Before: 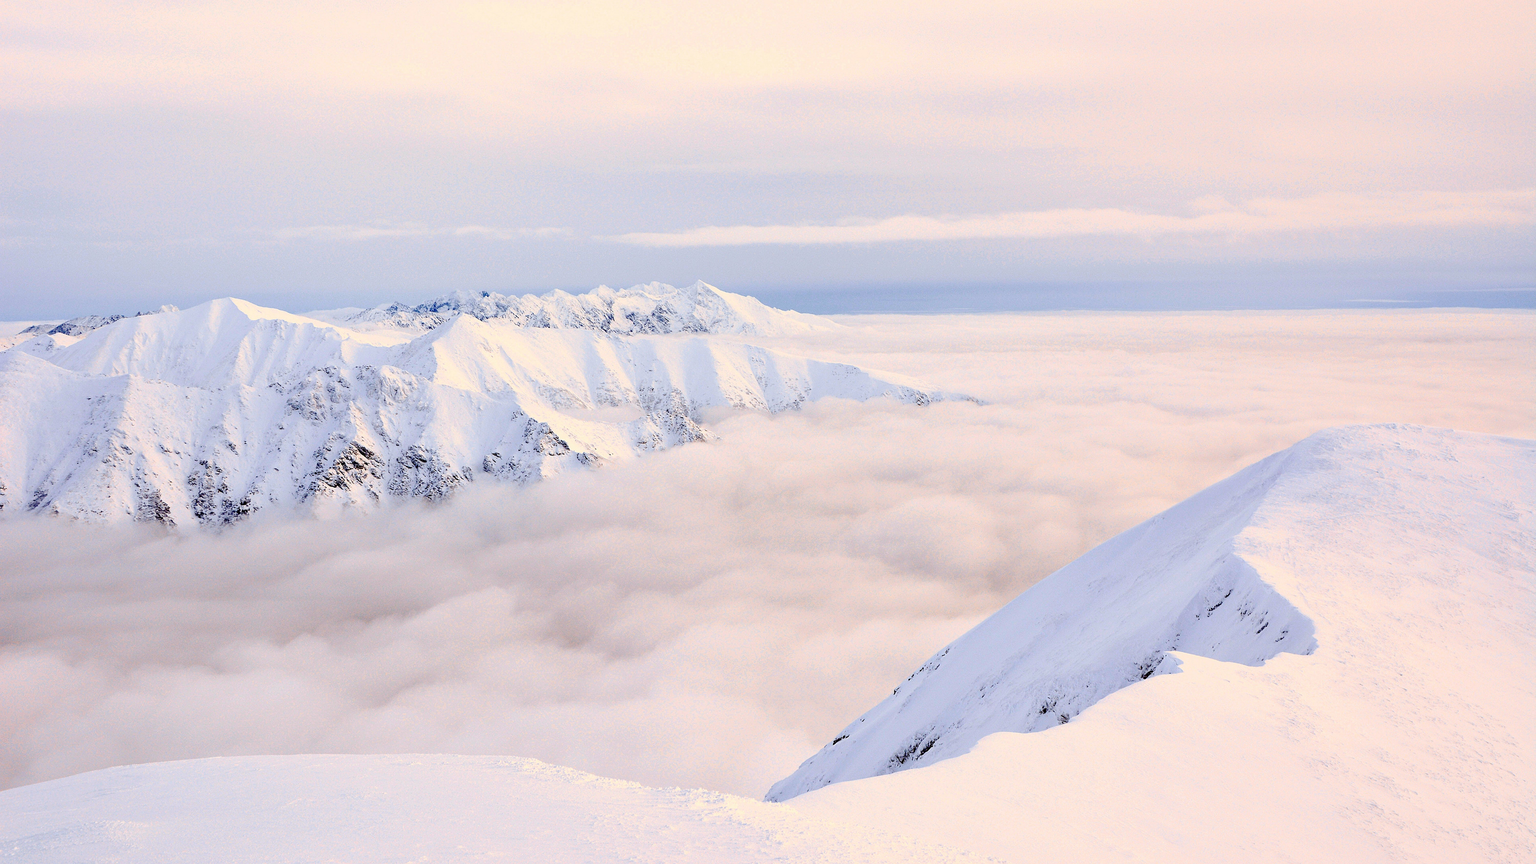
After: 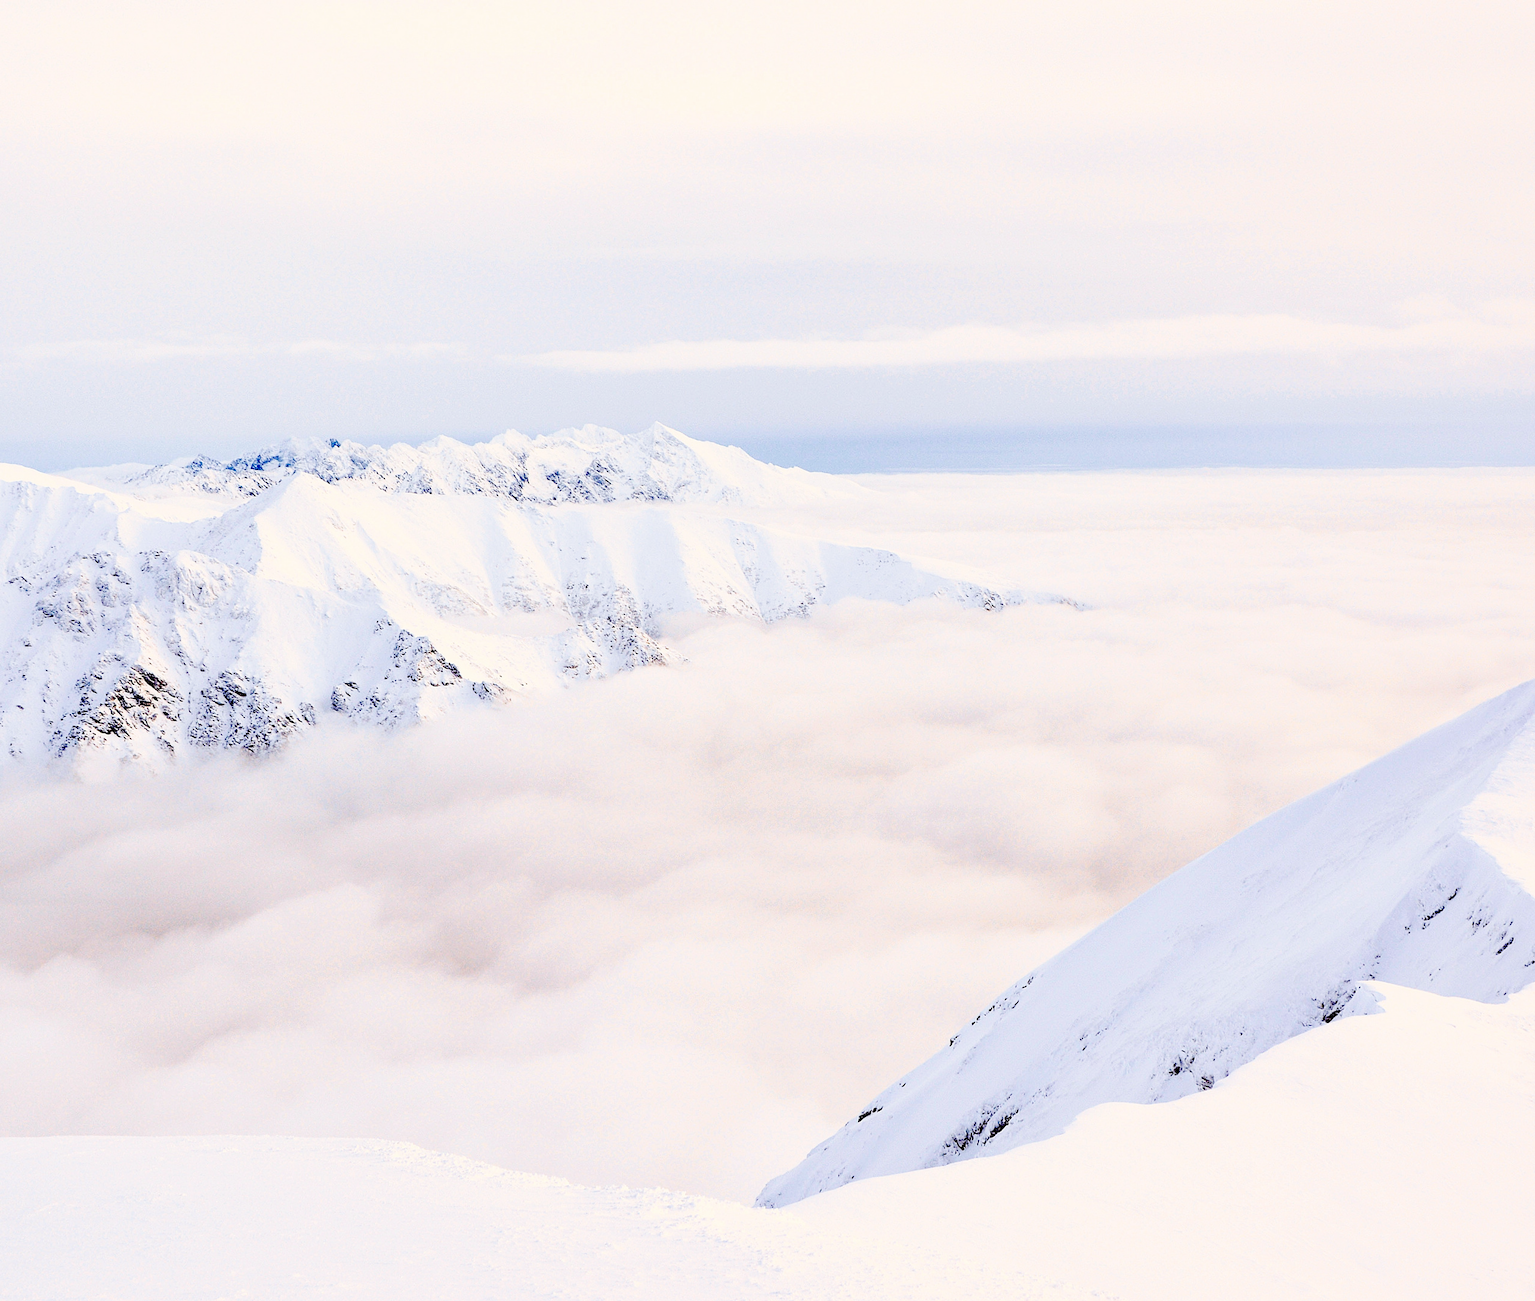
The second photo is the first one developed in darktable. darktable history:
crop: left 17.149%, right 16.429%
base curve: curves: ch0 [(0, 0) (0.036, 0.025) (0.121, 0.166) (0.206, 0.329) (0.605, 0.79) (1, 1)], preserve colors none
